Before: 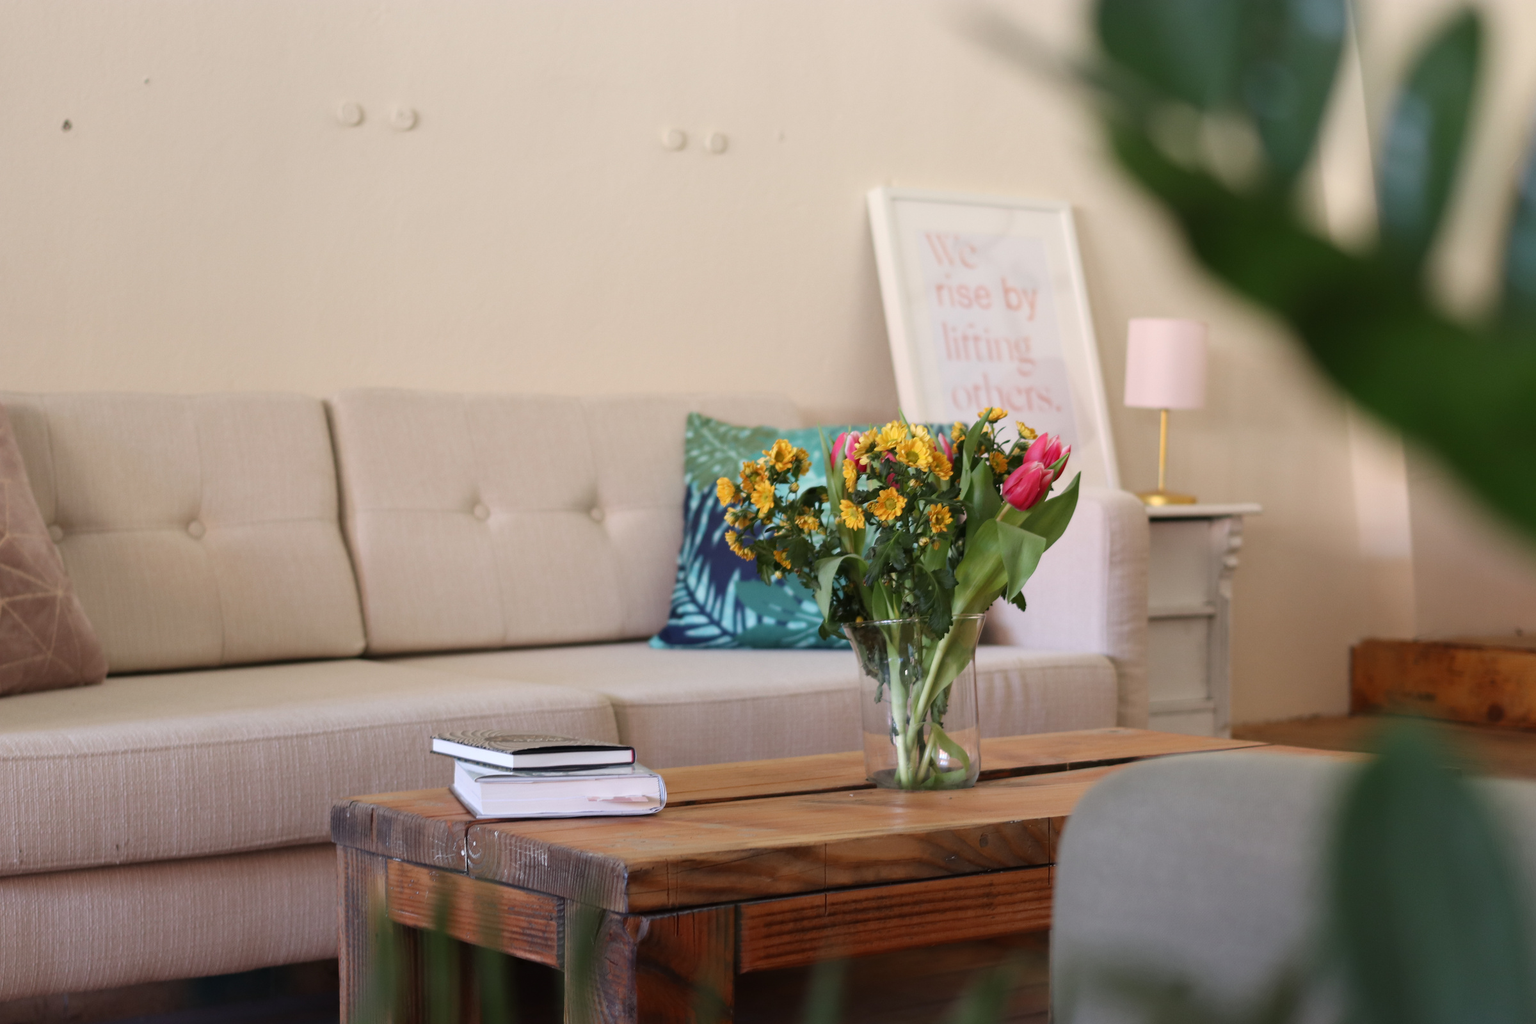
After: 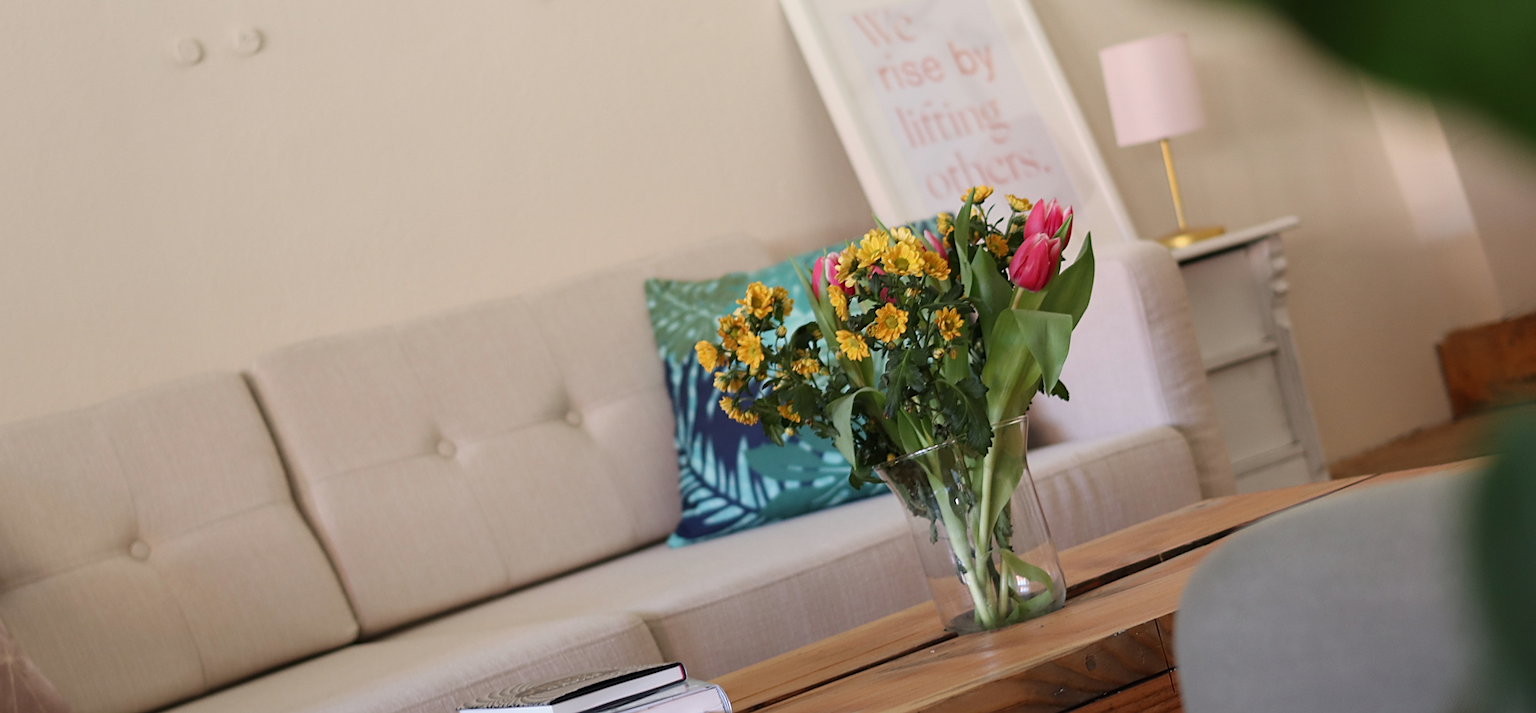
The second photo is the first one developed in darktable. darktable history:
crop: left 1.964%, top 3.251%, right 1.122%, bottom 4.933%
sharpen: on, module defaults
rotate and perspective: rotation -14.8°, crop left 0.1, crop right 0.903, crop top 0.25, crop bottom 0.748
exposure: exposure -0.151 EV, compensate highlight preservation false
color correction: highlights a* -0.137, highlights b* 0.137
